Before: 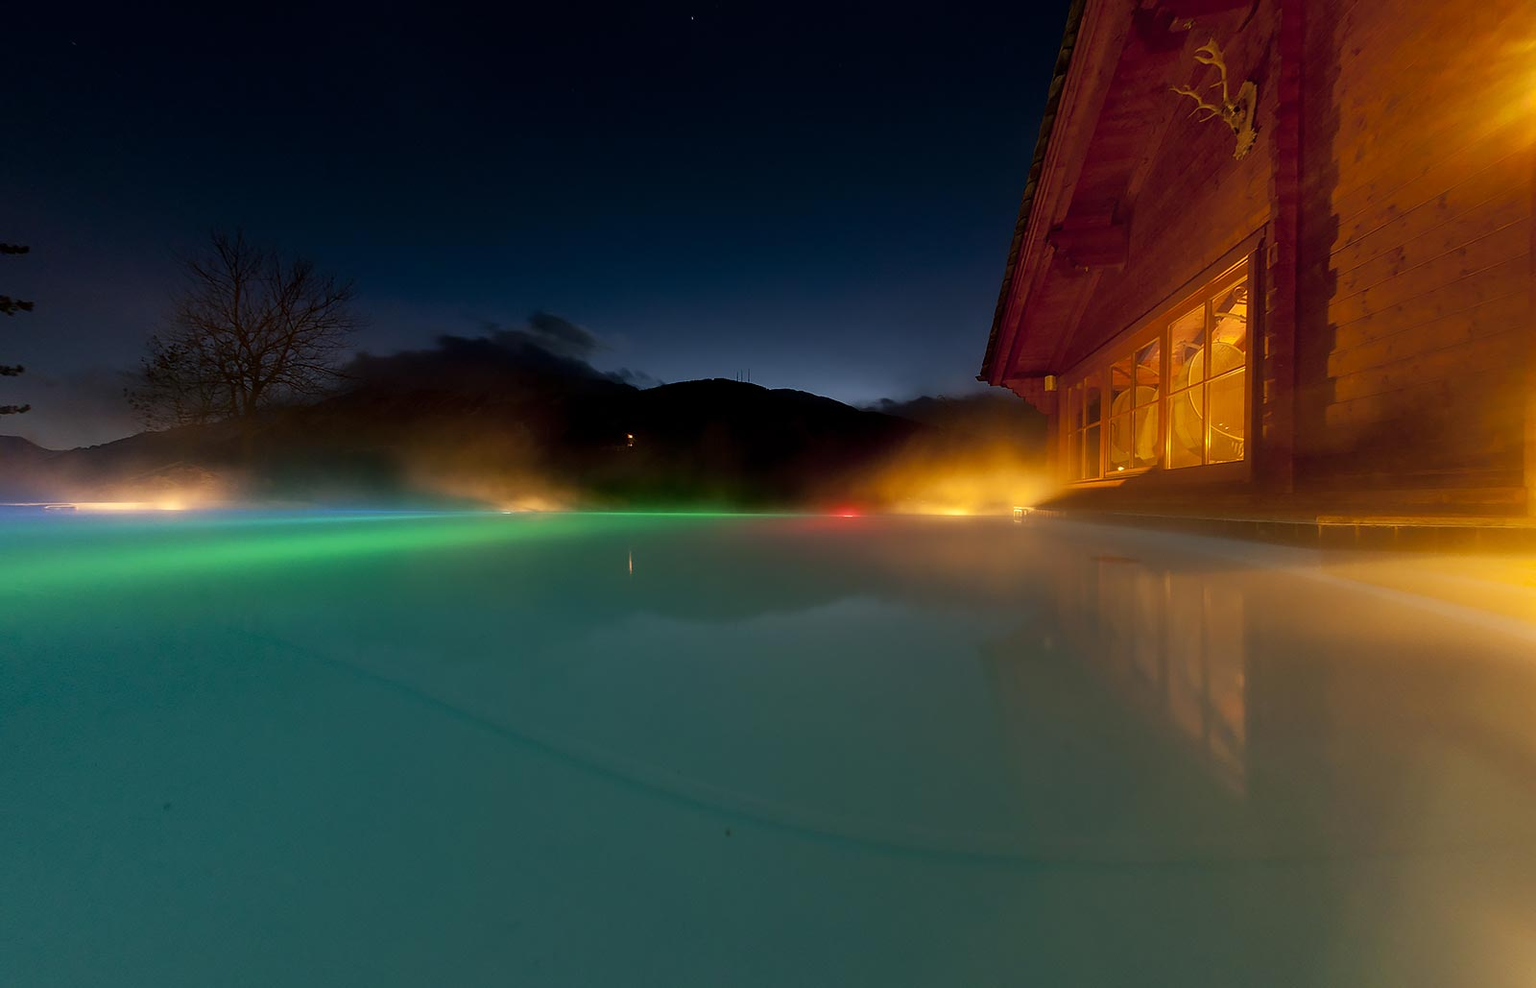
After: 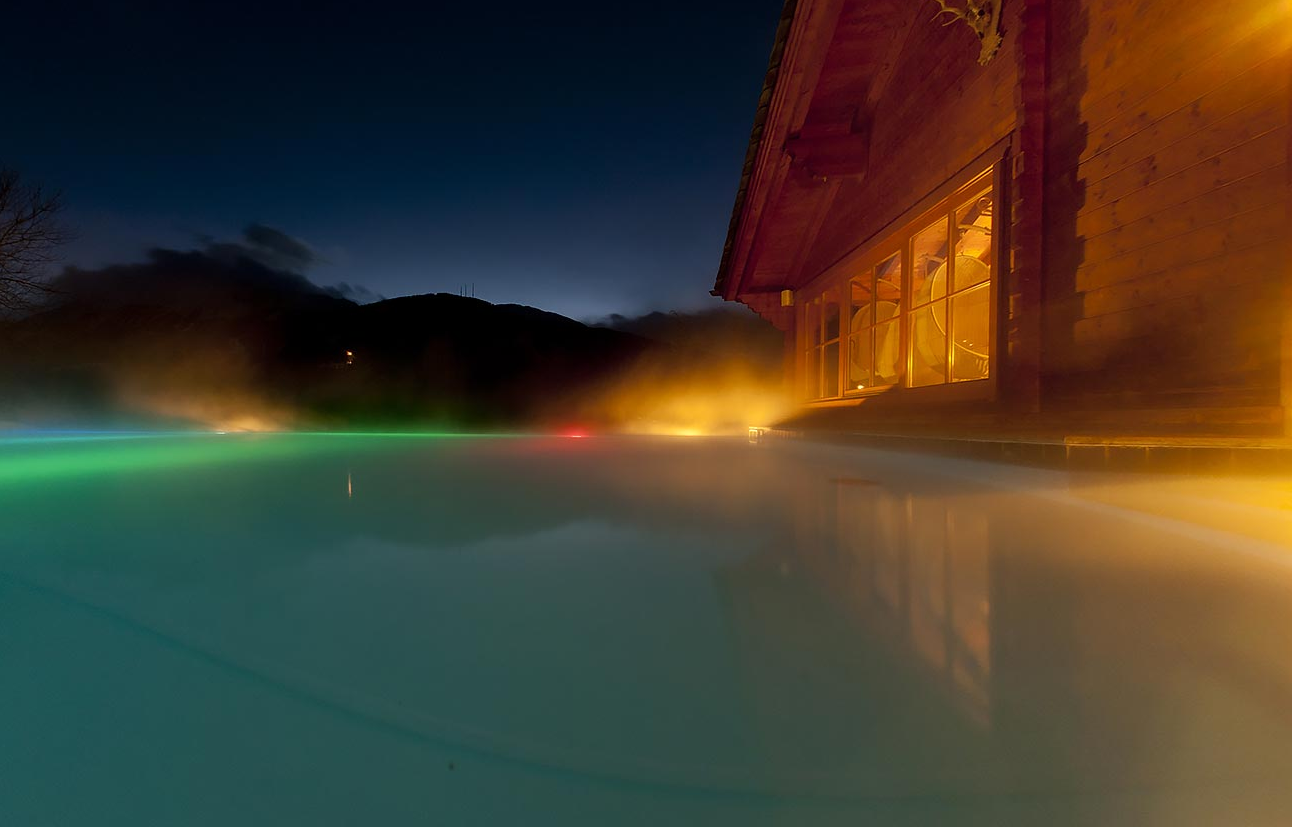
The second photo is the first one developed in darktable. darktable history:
crop: left 19.214%, top 9.816%, right 0%, bottom 9.746%
